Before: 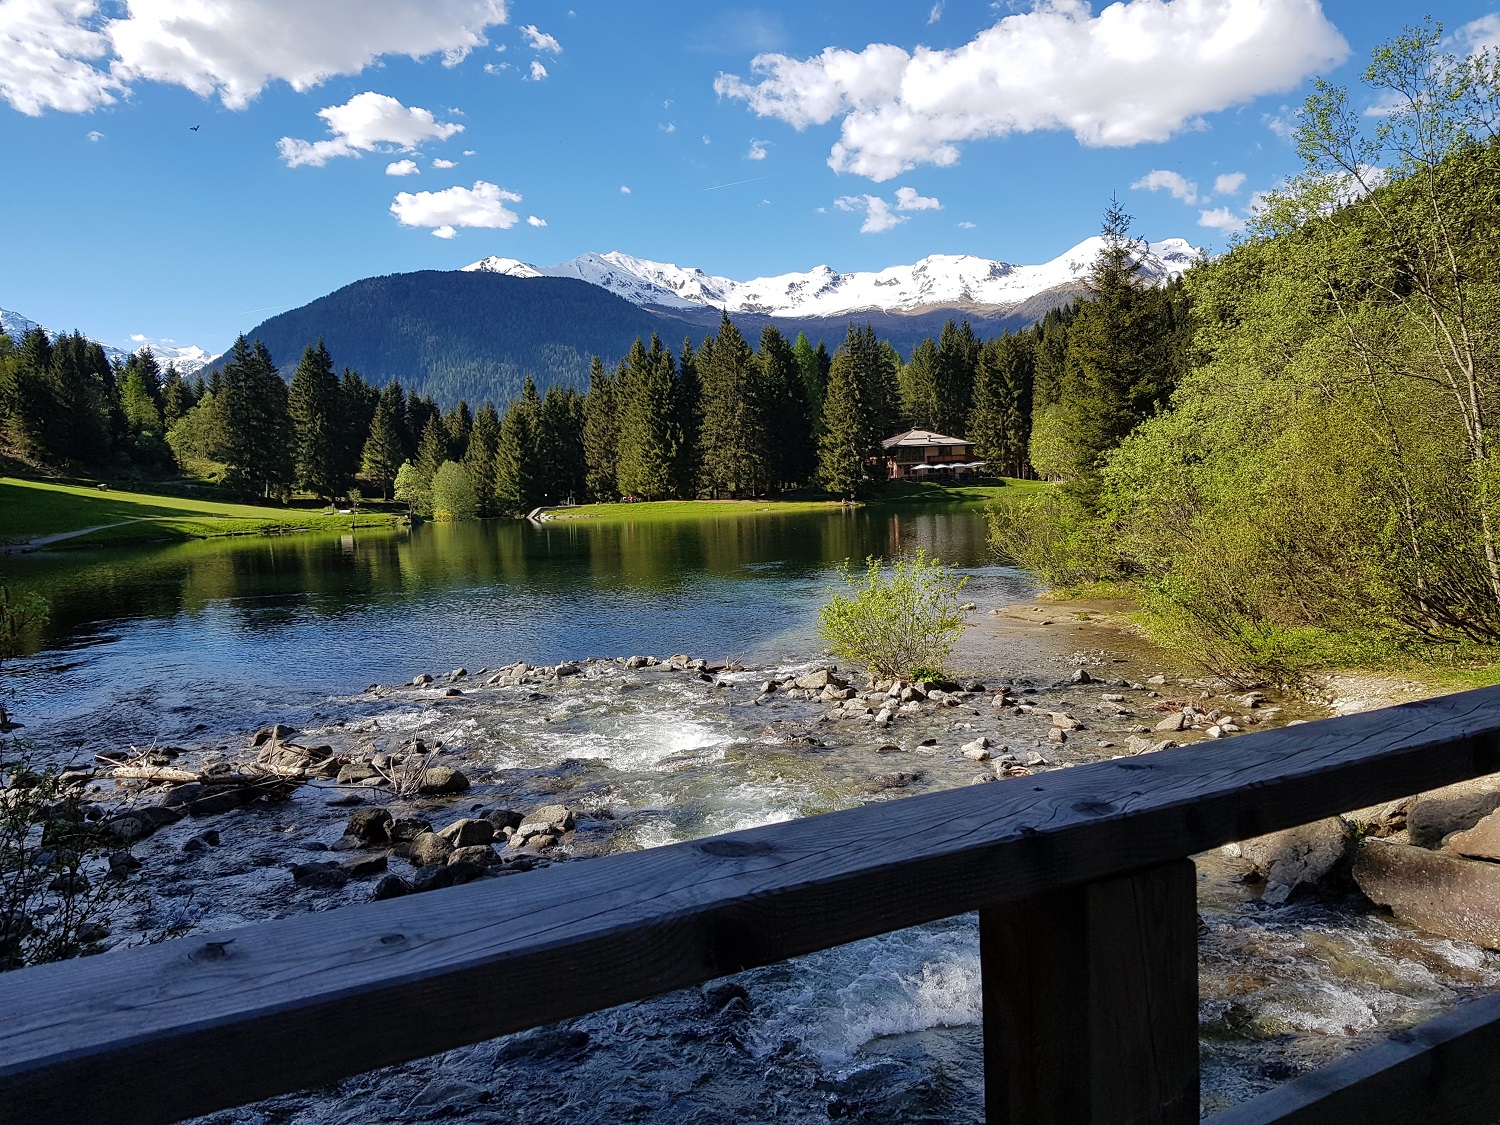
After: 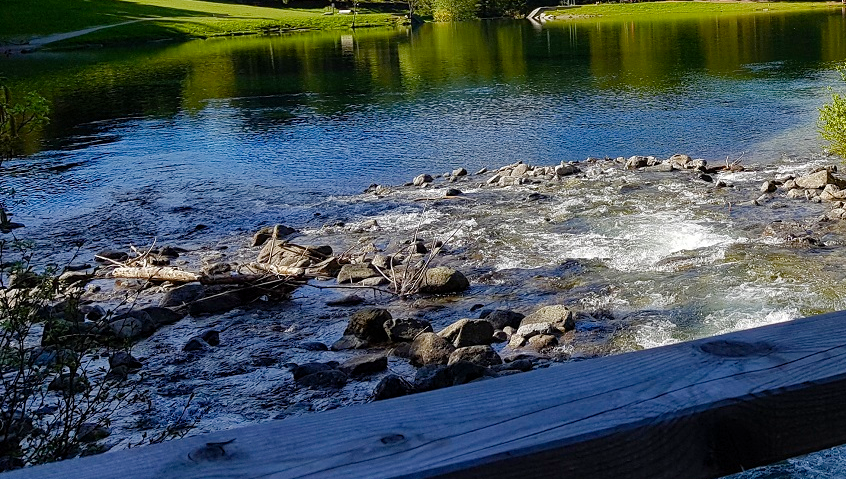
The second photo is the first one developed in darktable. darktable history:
color balance rgb: perceptual saturation grading › global saturation 20%, perceptual saturation grading › highlights -25%, perceptual saturation grading › shadows 50%
crop: top 44.483%, right 43.593%, bottom 12.892%
